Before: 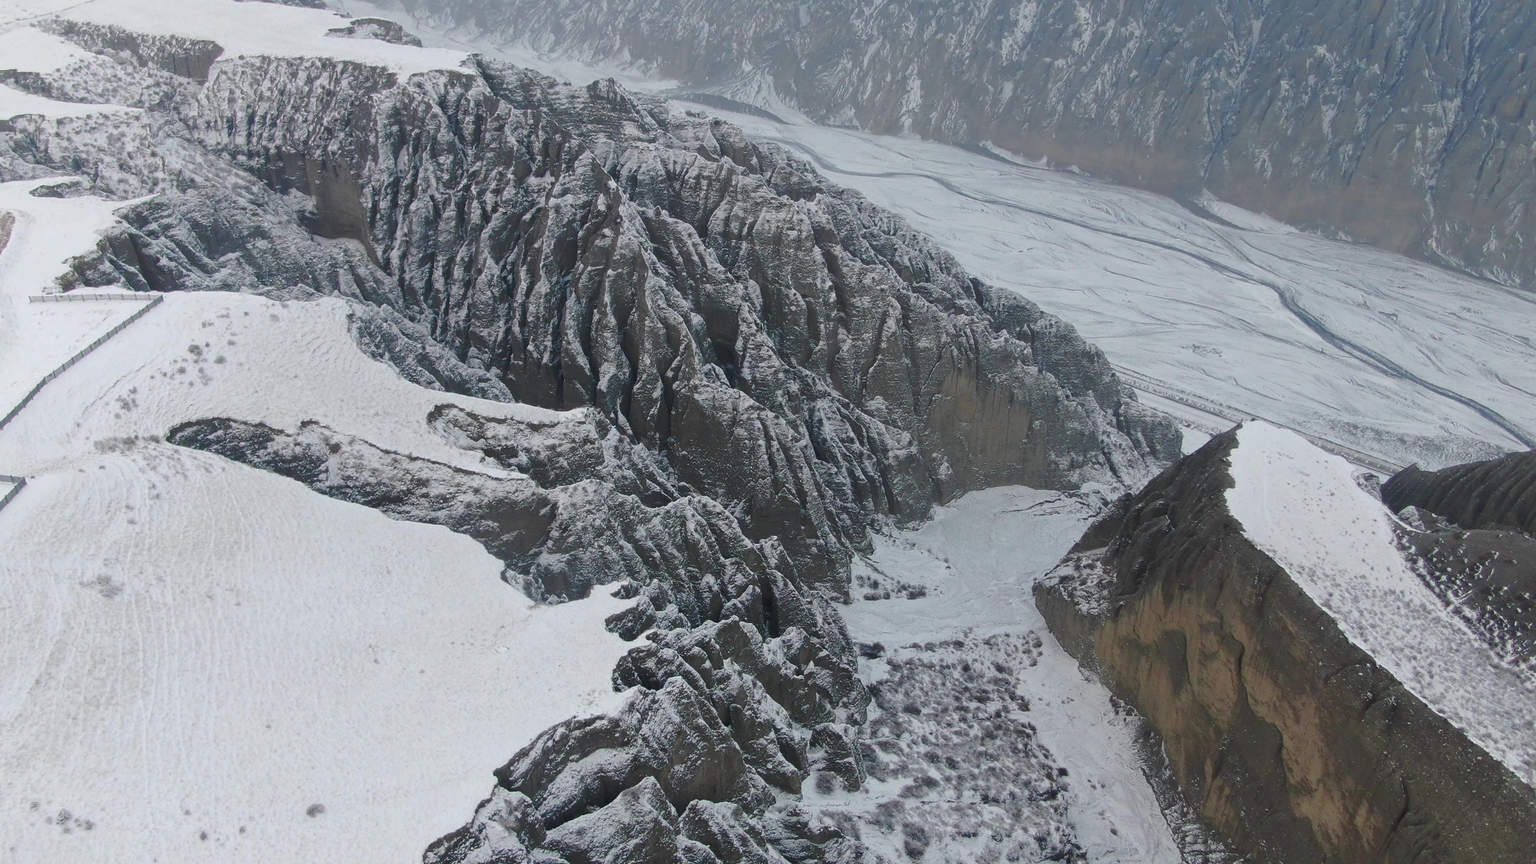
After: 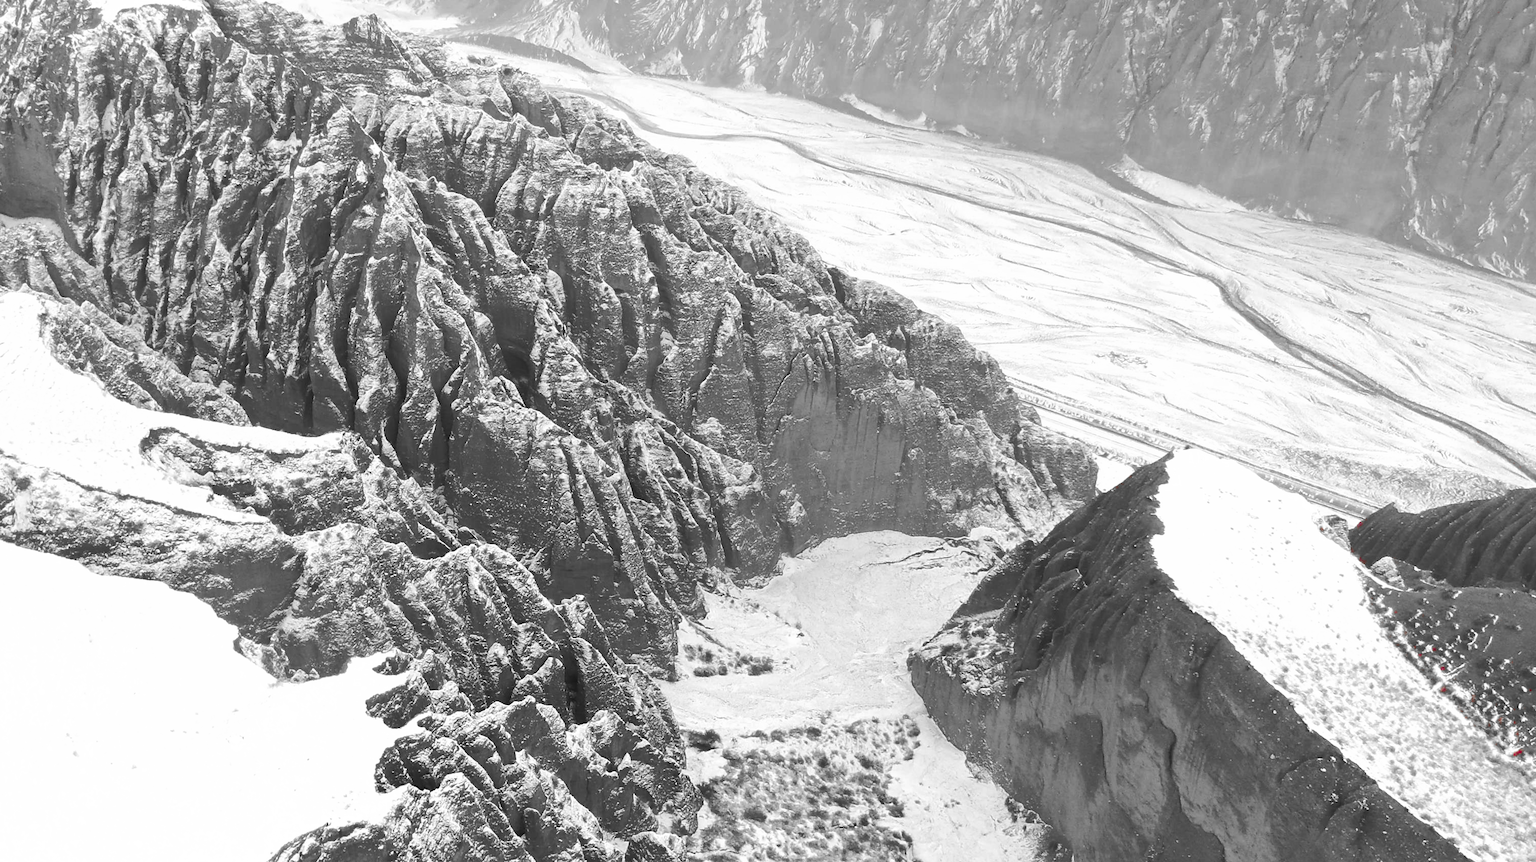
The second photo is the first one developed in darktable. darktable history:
crop and rotate: left 20.634%, top 7.736%, right 0.482%, bottom 13.547%
velvia: strength 44.89%
color zones: curves: ch0 [(0, 0.278) (0.143, 0.5) (0.286, 0.5) (0.429, 0.5) (0.571, 0.5) (0.714, 0.5) (0.857, 0.5) (1, 0.5)]; ch1 [(0, 1) (0.143, 0.165) (0.286, 0) (0.429, 0) (0.571, 0) (0.714, 0) (0.857, 0.5) (1, 0.5)]; ch2 [(0, 0.508) (0.143, 0.5) (0.286, 0.5) (0.429, 0.5) (0.571, 0.5) (0.714, 0.5) (0.857, 0.5) (1, 0.5)], mix 32.96%
color correction: highlights a* 0.136, highlights b* 29.44, shadows a* -0.177, shadows b* 21.21
levels: levels [0, 0.374, 0.749]
